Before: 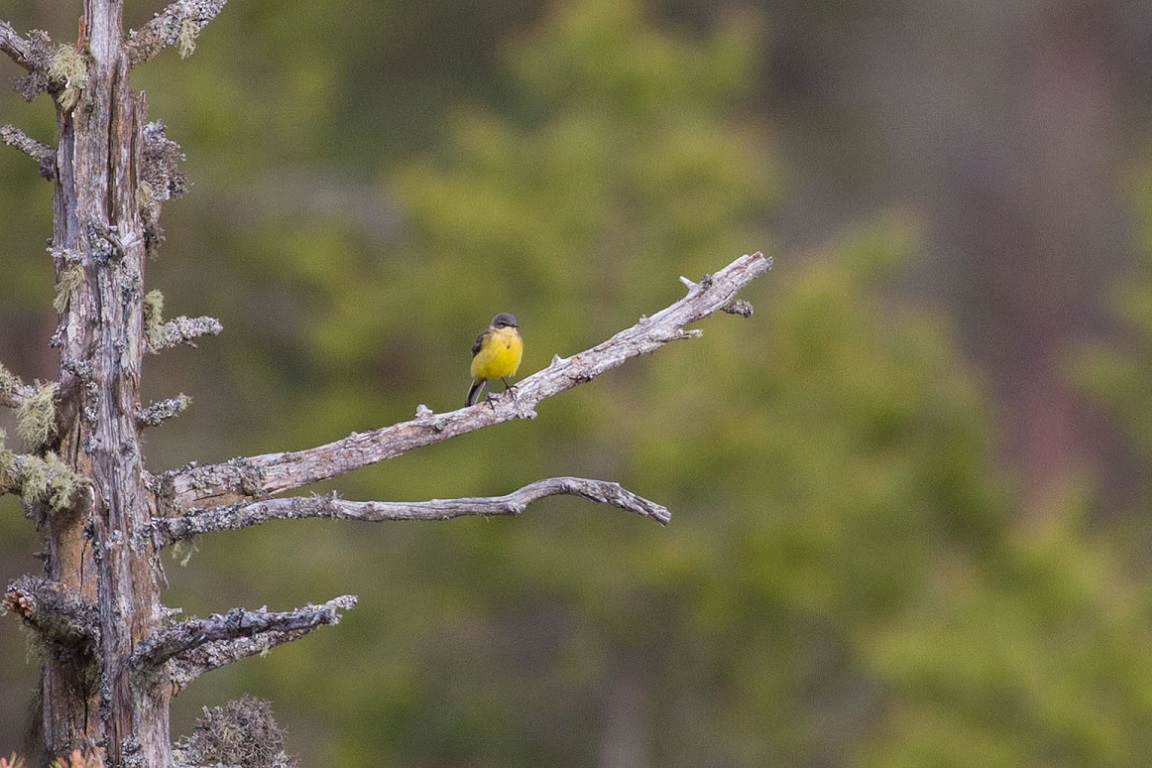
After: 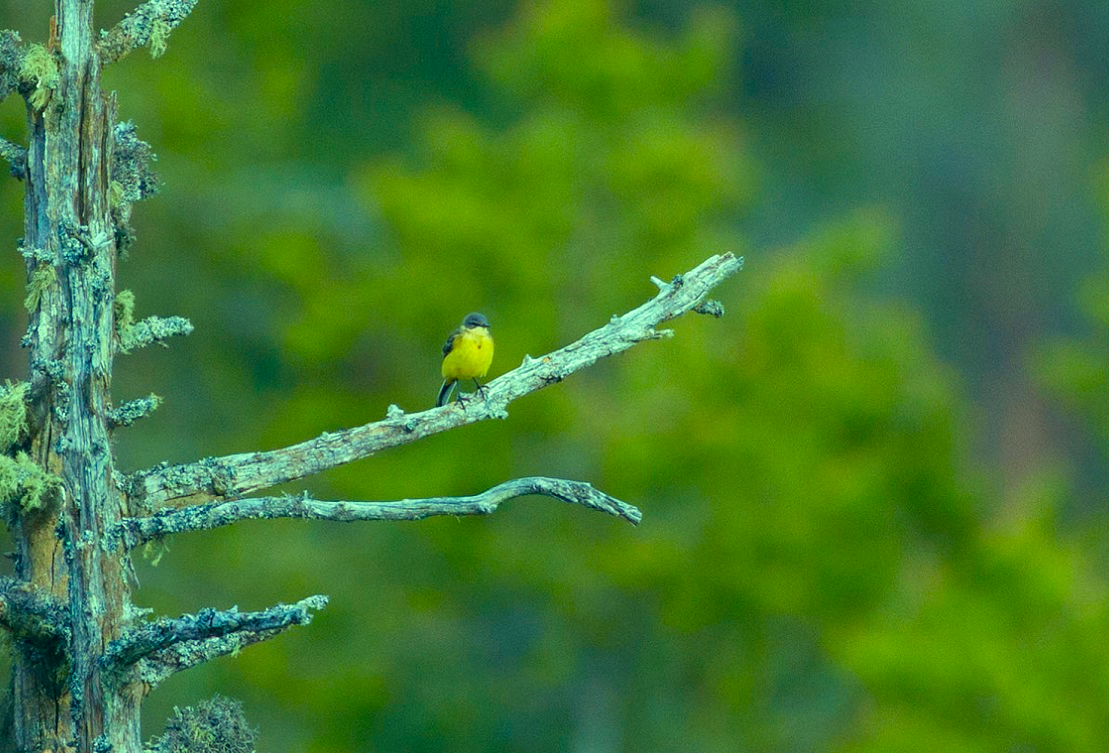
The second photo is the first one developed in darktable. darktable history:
shadows and highlights: shadows 20.91, highlights -36.74, highlights color adjustment 78.61%, soften with gaussian
color correction: highlights a* -19.49, highlights b* 9.8, shadows a* -20.1, shadows b* -10.67
color balance rgb: highlights gain › luminance 15.217%, highlights gain › chroma 7.035%, highlights gain › hue 125.06°, linear chroma grading › global chroma 8.82%, perceptual saturation grading › global saturation 34.682%, perceptual saturation grading › highlights -25.861%, perceptual saturation grading › shadows 25.313%
crop and rotate: left 2.598%, right 1.132%, bottom 1.892%
velvia: on, module defaults
